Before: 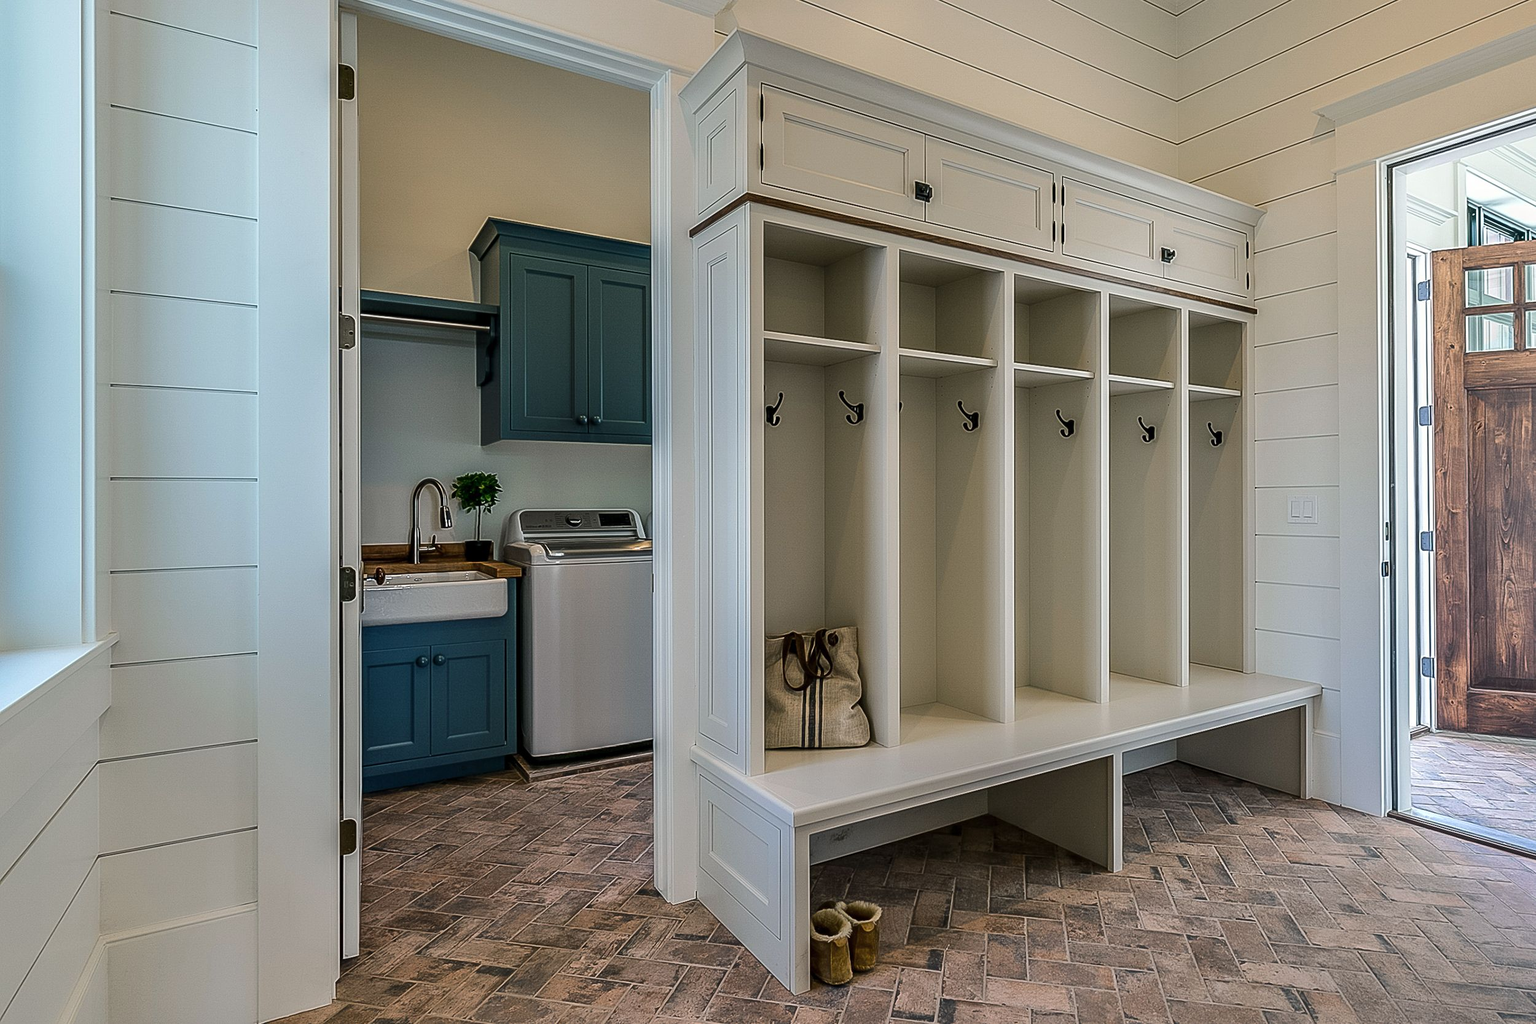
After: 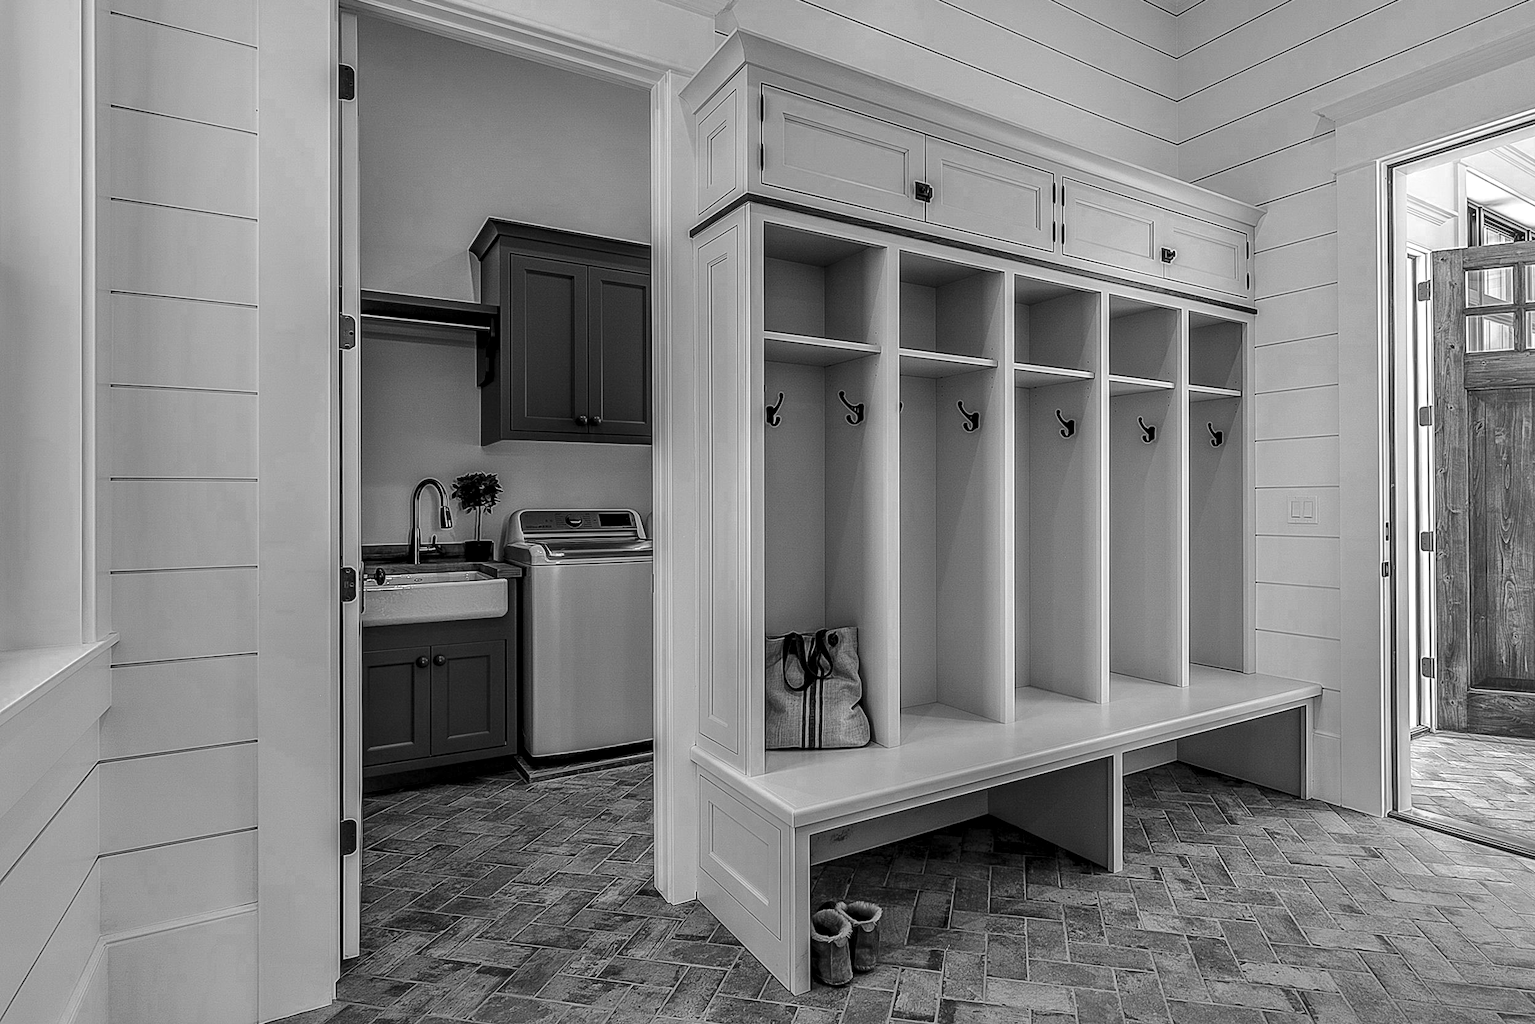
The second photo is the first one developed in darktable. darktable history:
local contrast: detail 130%
color balance rgb: linear chroma grading › global chroma 15%, perceptual saturation grading › global saturation 30%
color zones: curves: ch0 [(0.002, 0.593) (0.143, 0.417) (0.285, 0.541) (0.455, 0.289) (0.608, 0.327) (0.727, 0.283) (0.869, 0.571) (1, 0.603)]; ch1 [(0, 0) (0.143, 0) (0.286, 0) (0.429, 0) (0.571, 0) (0.714, 0) (0.857, 0)]
